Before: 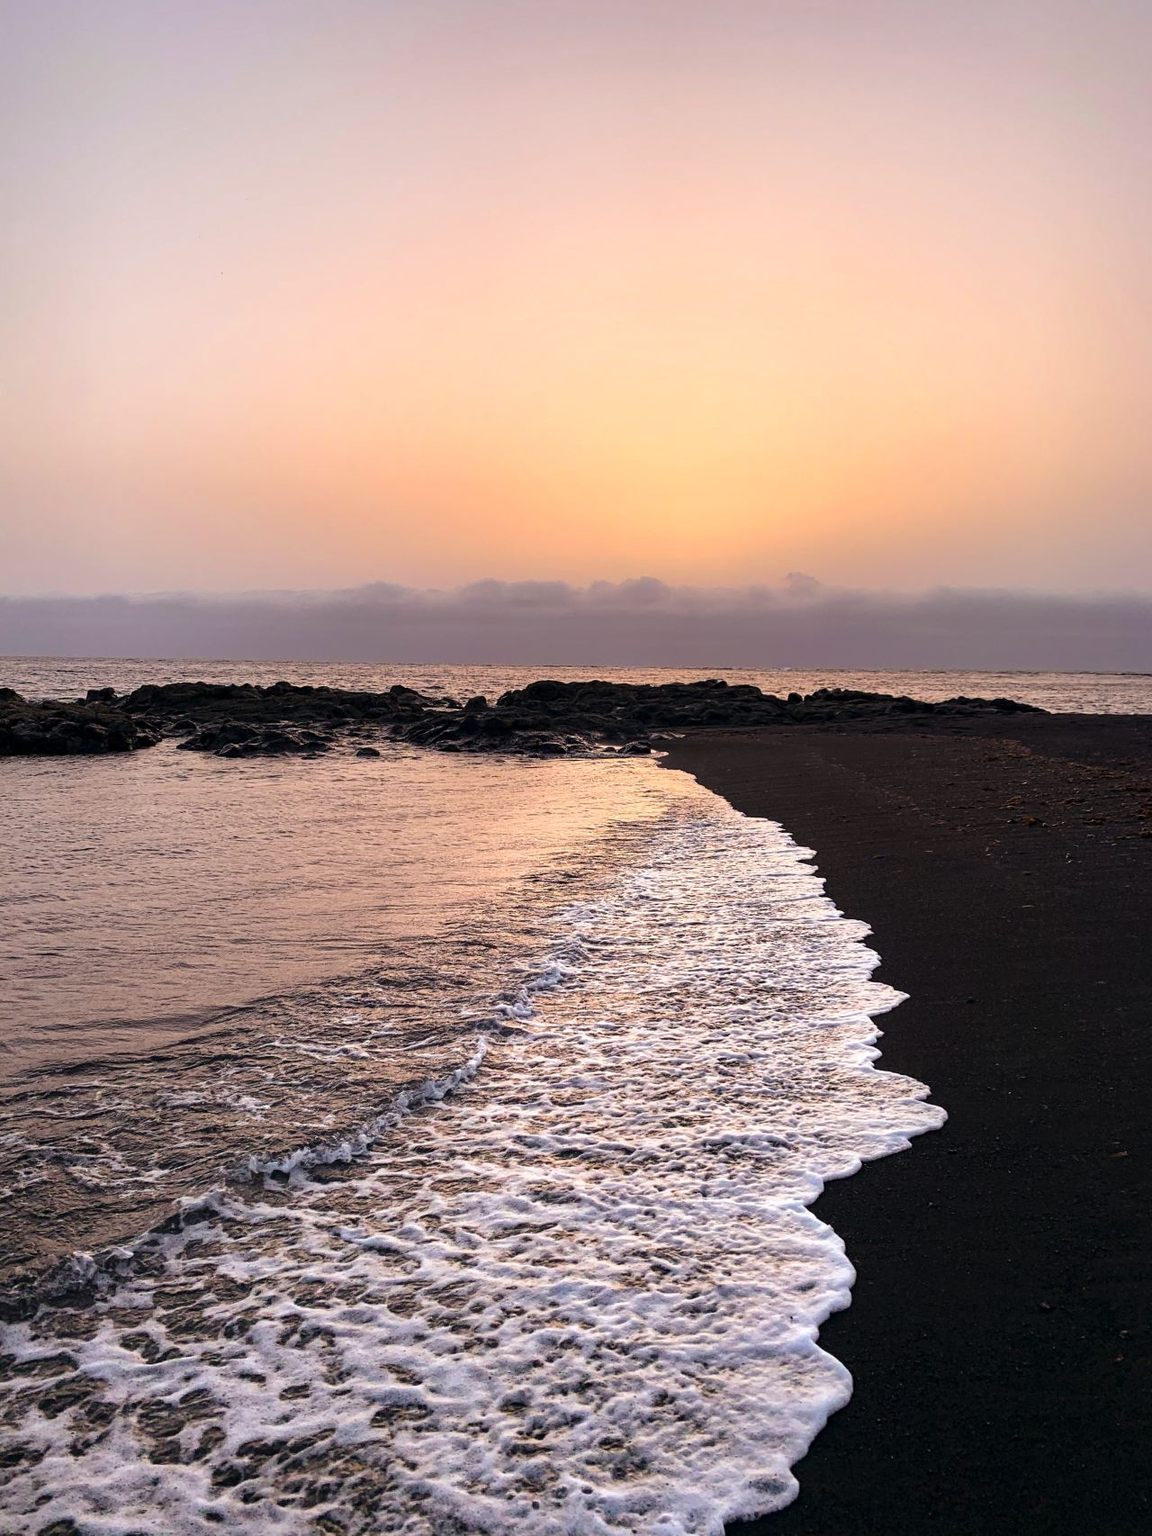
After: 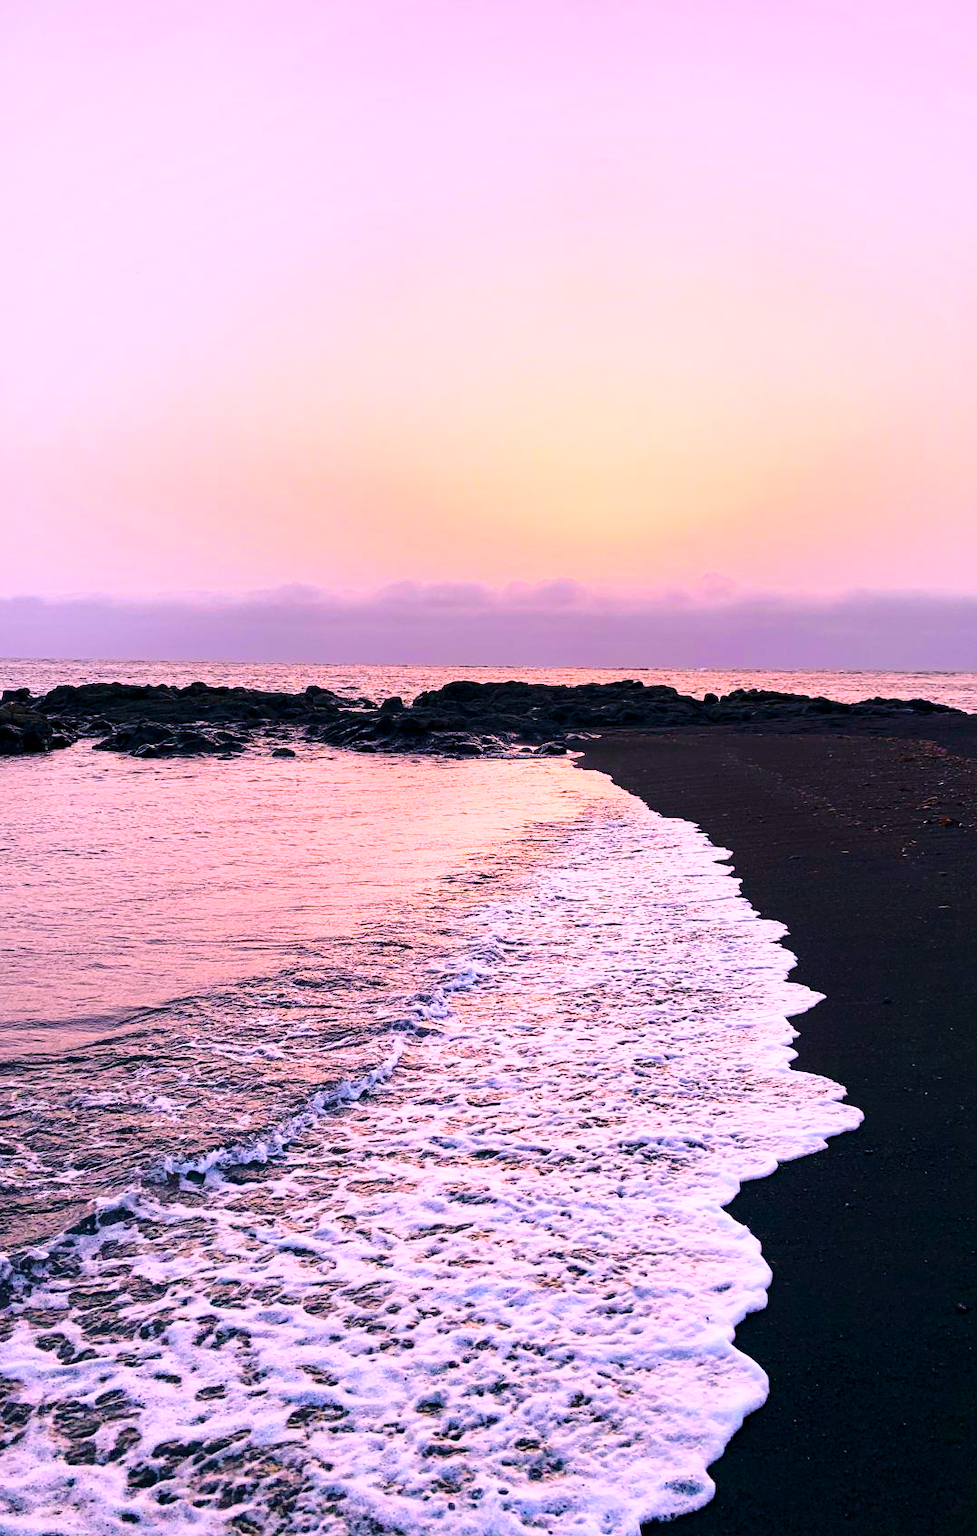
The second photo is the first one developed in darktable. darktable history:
color correction: highlights a* 15.86, highlights b* -20.34
crop: left 7.358%, right 7.819%
color balance rgb: shadows lift › chroma 7.562%, shadows lift › hue 246.08°, perceptual saturation grading › global saturation 35.002%, perceptual saturation grading › highlights -25.331%, perceptual saturation grading › shadows 50.099%, global vibrance 20%
base curve: curves: ch0 [(0, 0) (0.028, 0.03) (0.121, 0.232) (0.46, 0.748) (0.859, 0.968) (1, 1)]
